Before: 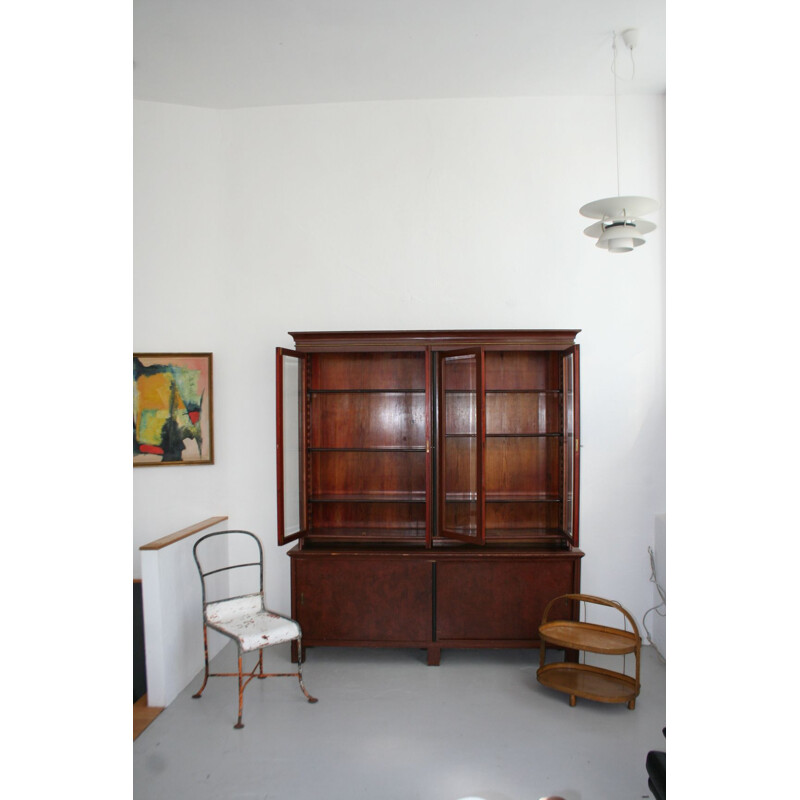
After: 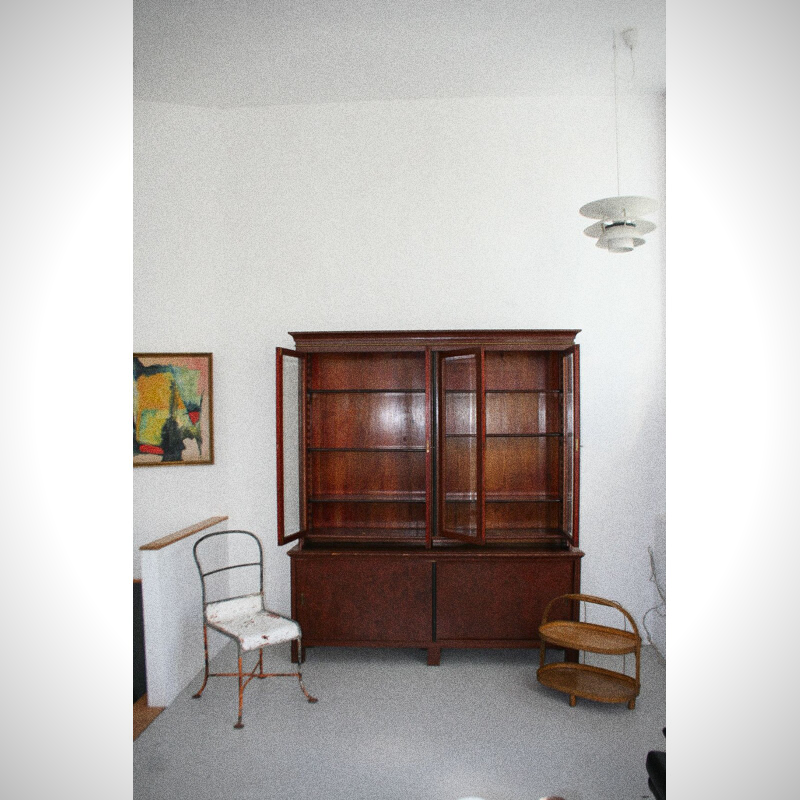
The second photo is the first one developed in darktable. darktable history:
vignetting: fall-off start 91.19%
grain: coarseness 0.09 ISO, strength 40%
